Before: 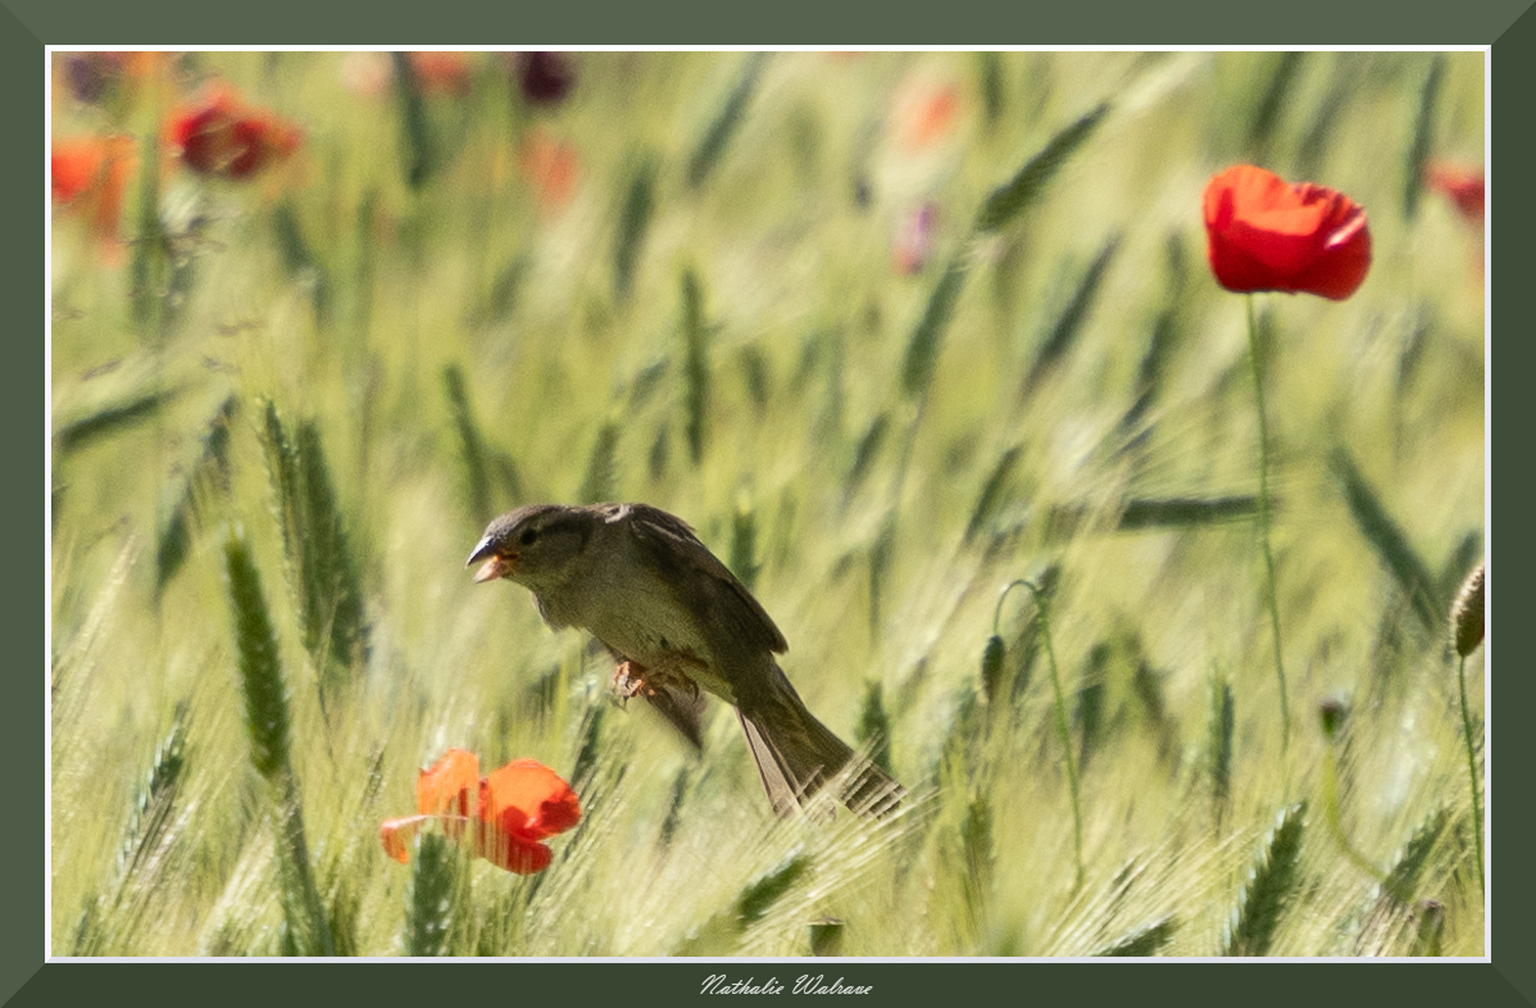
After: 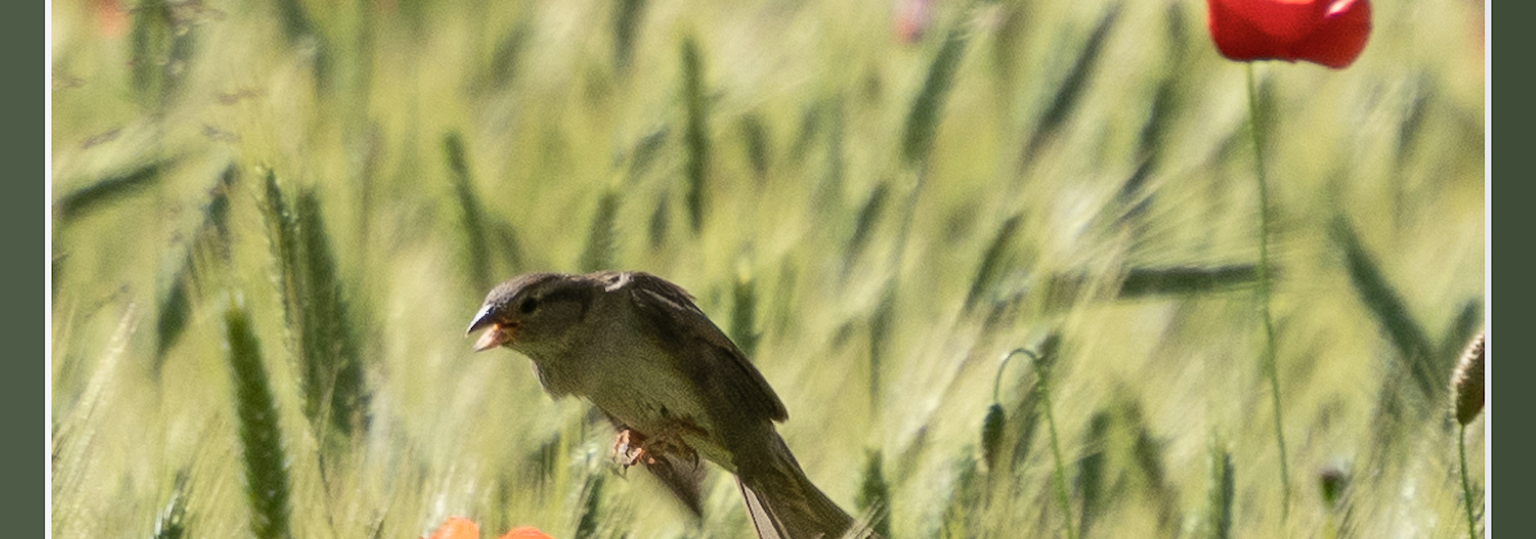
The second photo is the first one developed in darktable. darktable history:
color zones: curves: ch0 [(0, 0.5) (0.143, 0.52) (0.286, 0.5) (0.429, 0.5) (0.571, 0.5) (0.714, 0.5) (0.857, 0.5) (1, 0.5)]; ch1 [(0, 0.489) (0.155, 0.45) (0.286, 0.466) (0.429, 0.5) (0.571, 0.5) (0.714, 0.5) (0.857, 0.5) (1, 0.489)]
crop and rotate: top 23.043%, bottom 23.437%
